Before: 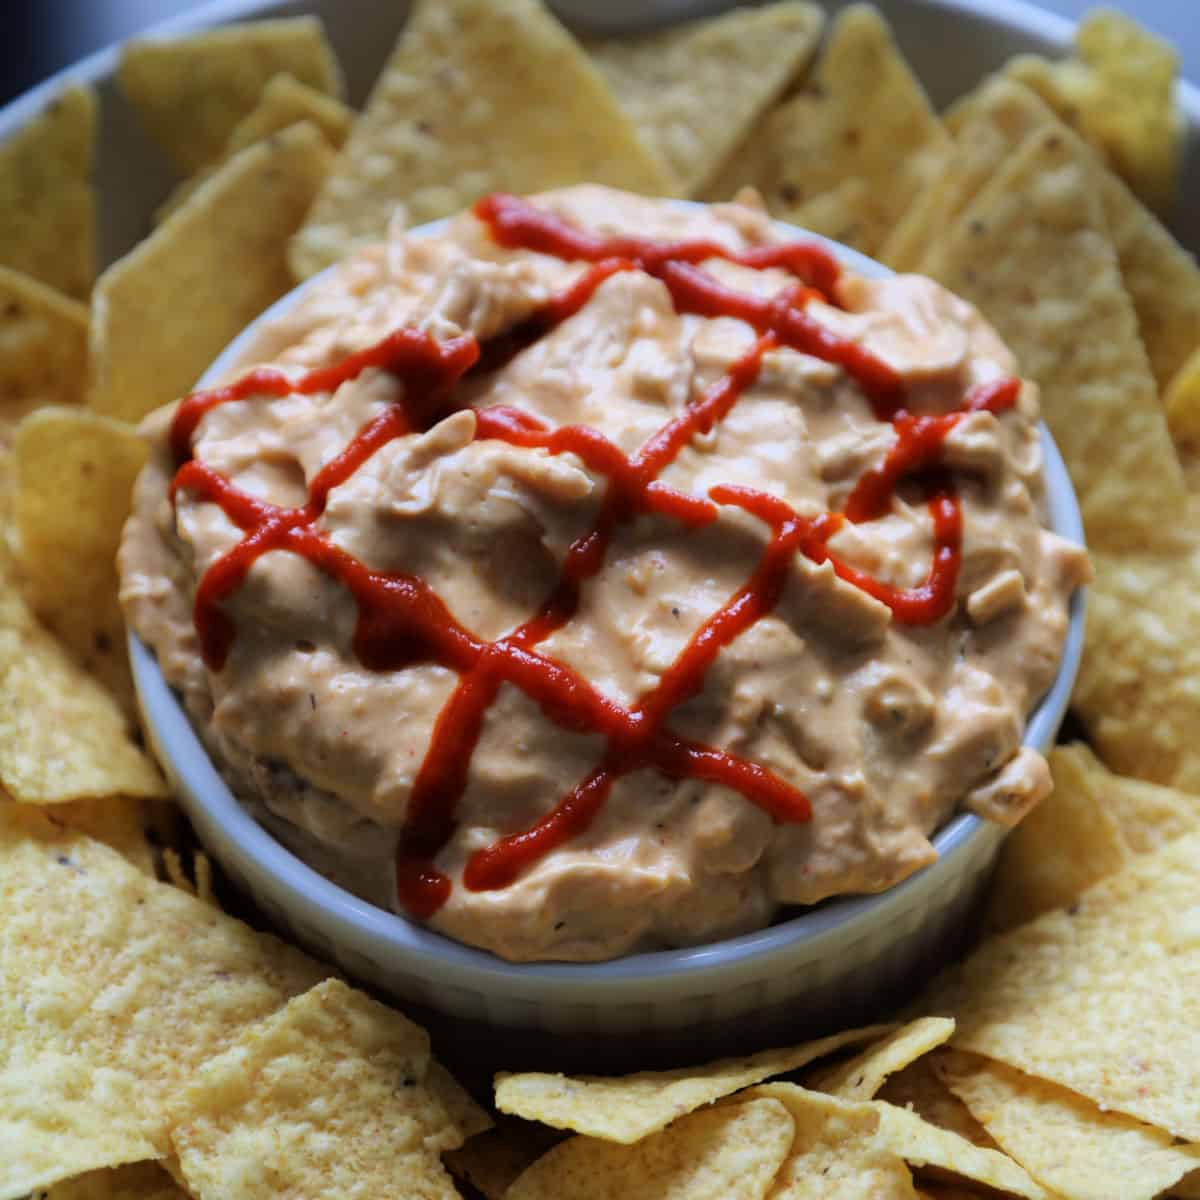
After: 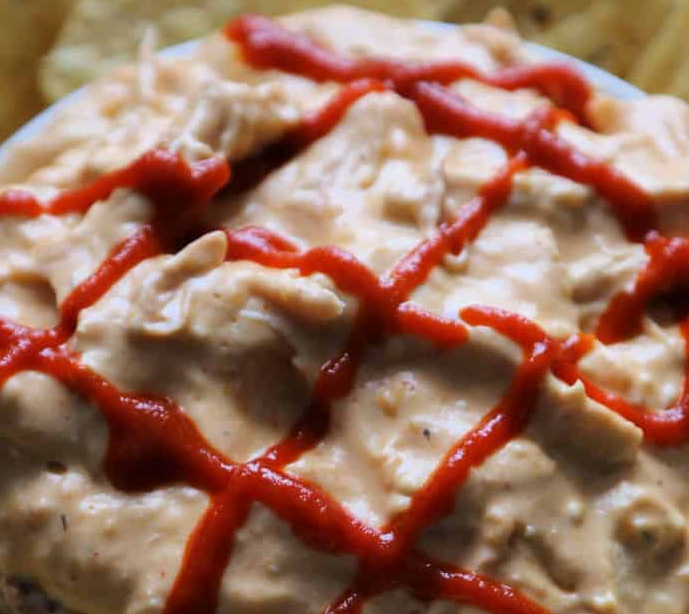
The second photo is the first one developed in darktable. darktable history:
crop: left 20.817%, top 14.979%, right 21.692%, bottom 33.772%
